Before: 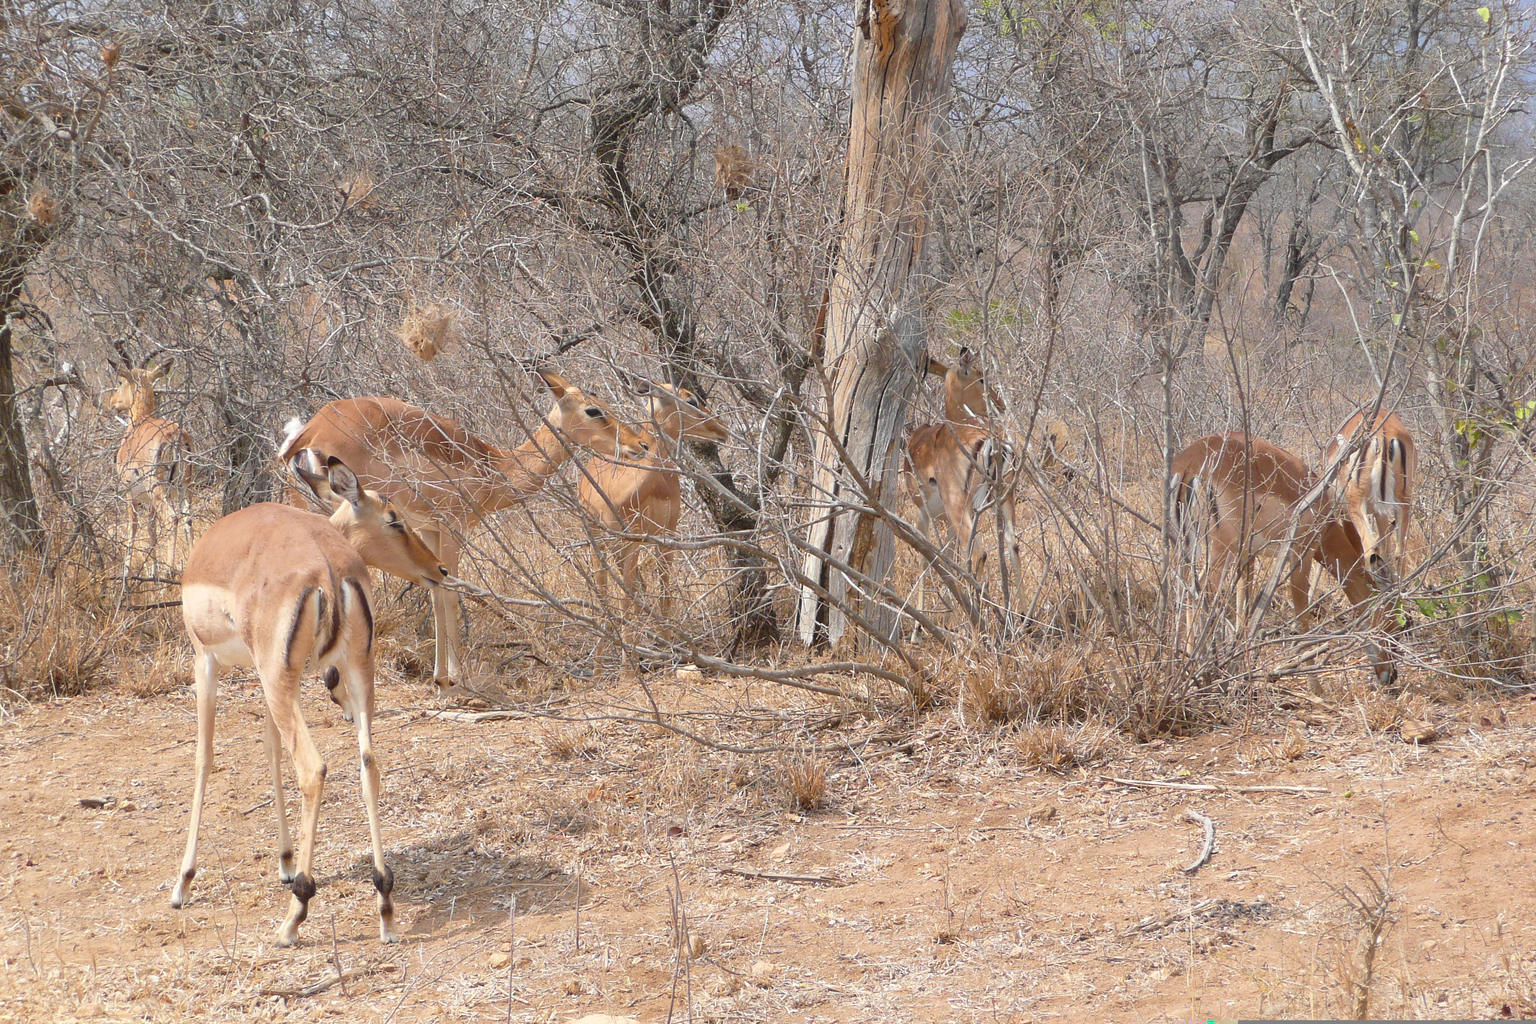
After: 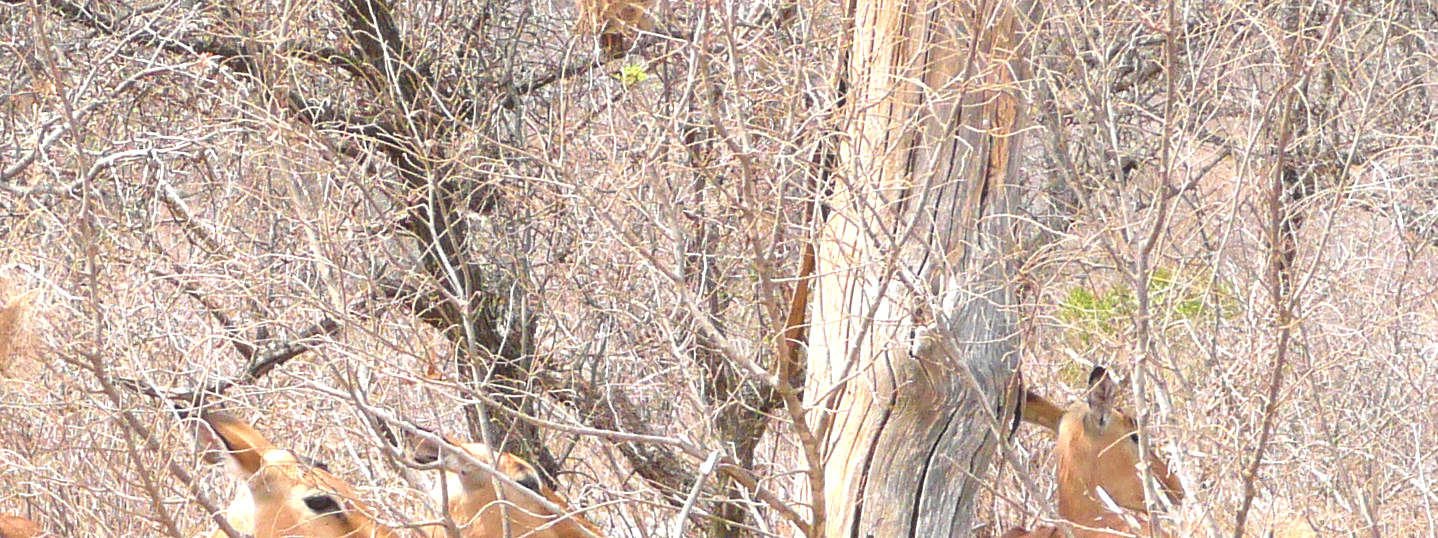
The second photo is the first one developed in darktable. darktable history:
crop: left 28.64%, top 16.832%, right 26.637%, bottom 58.055%
exposure: black level correction 0, exposure 1 EV, compensate exposure bias true, compensate highlight preservation false
velvia: on, module defaults
